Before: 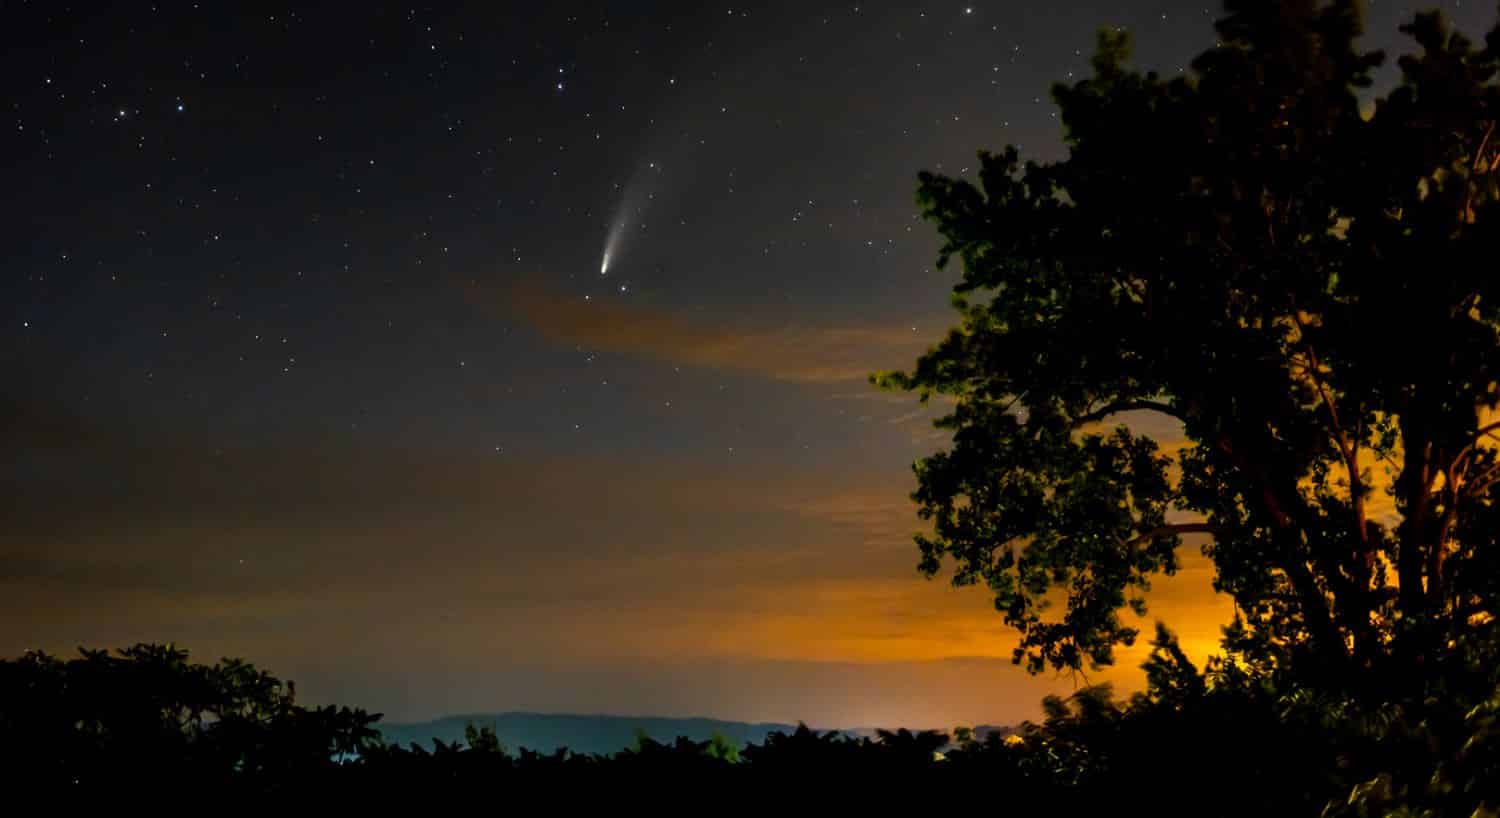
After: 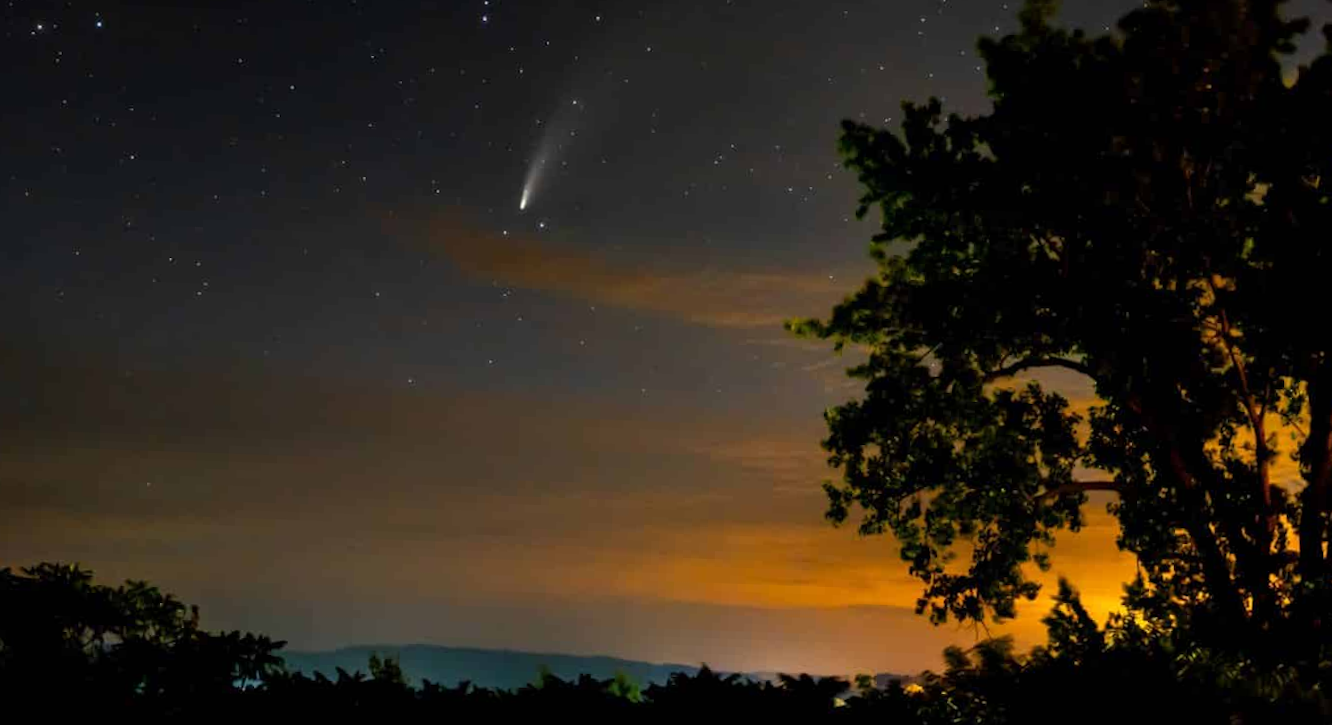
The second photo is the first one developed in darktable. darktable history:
crop and rotate: angle -1.96°, left 3.097%, top 4.154%, right 1.586%, bottom 0.529%
rotate and perspective: rotation 0.174°, lens shift (vertical) 0.013, lens shift (horizontal) 0.019, shear 0.001, automatic cropping original format, crop left 0.007, crop right 0.991, crop top 0.016, crop bottom 0.997
